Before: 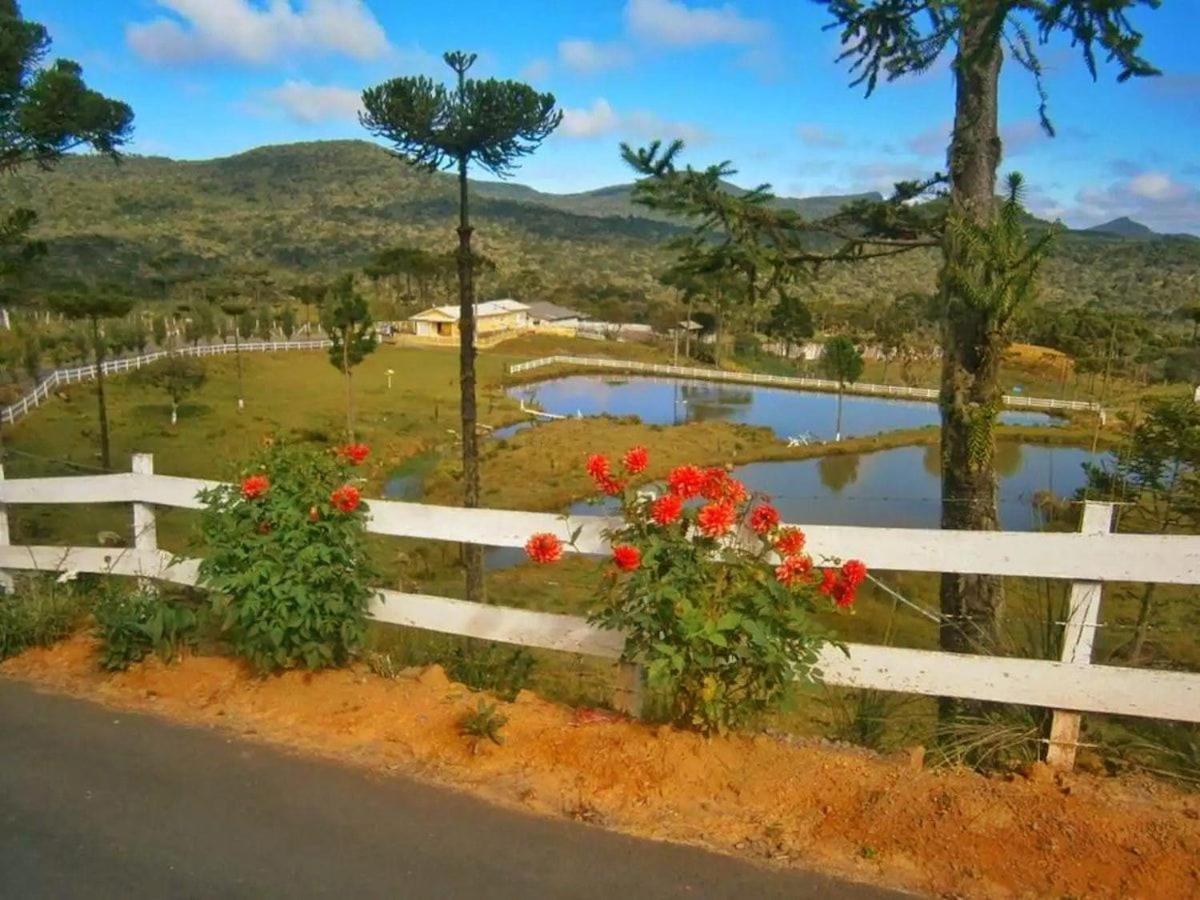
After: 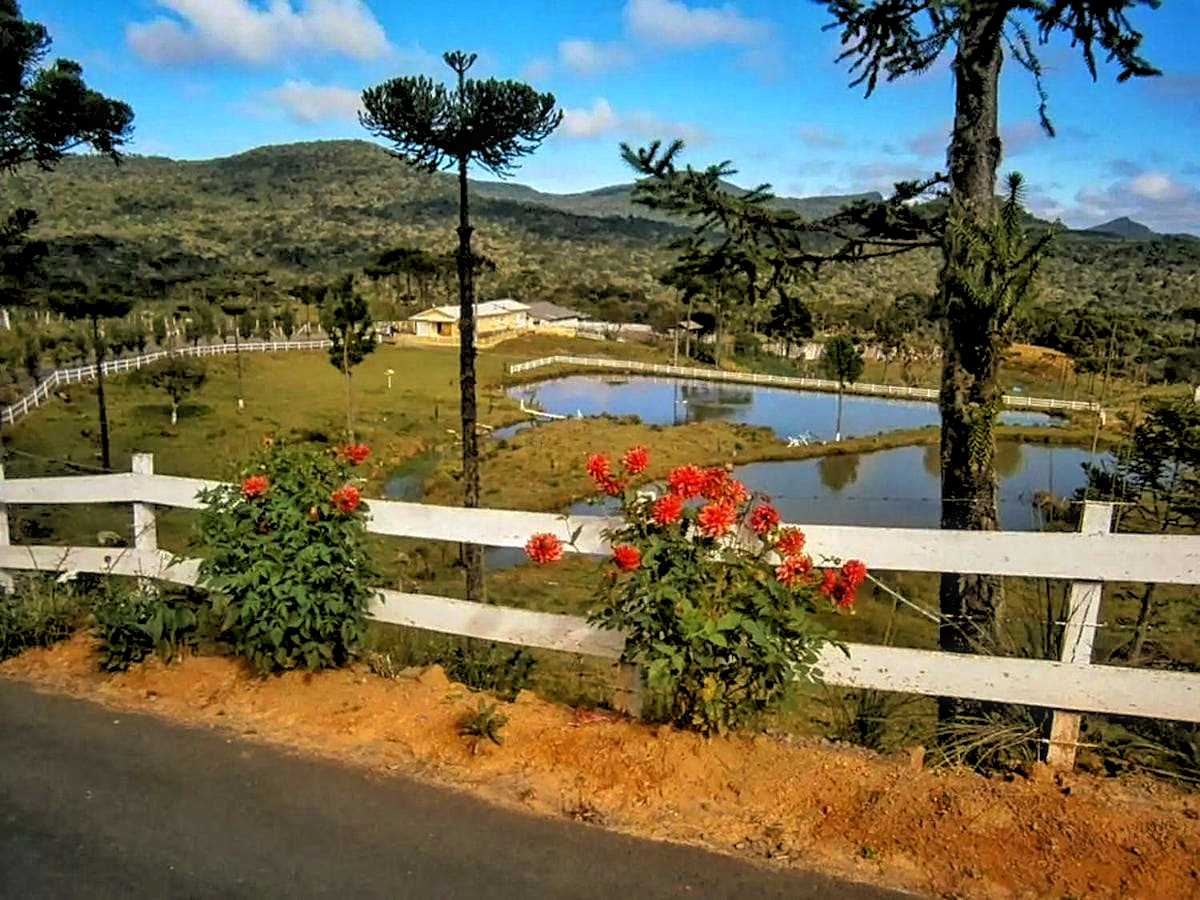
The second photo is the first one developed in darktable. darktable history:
local contrast: on, module defaults
rgb levels: levels [[0.034, 0.472, 0.904], [0, 0.5, 1], [0, 0.5, 1]]
sharpen: on, module defaults
